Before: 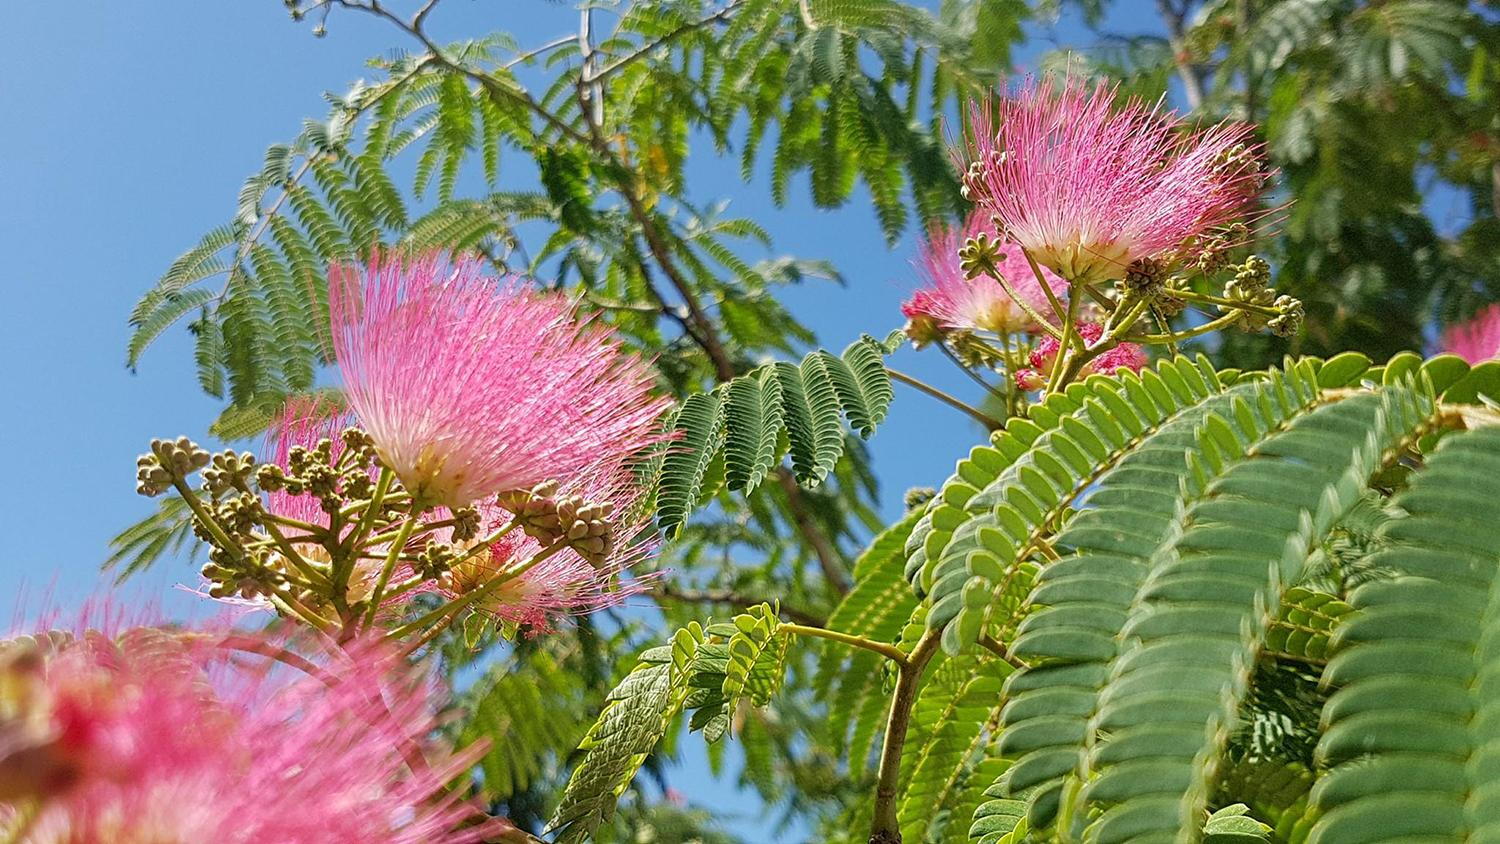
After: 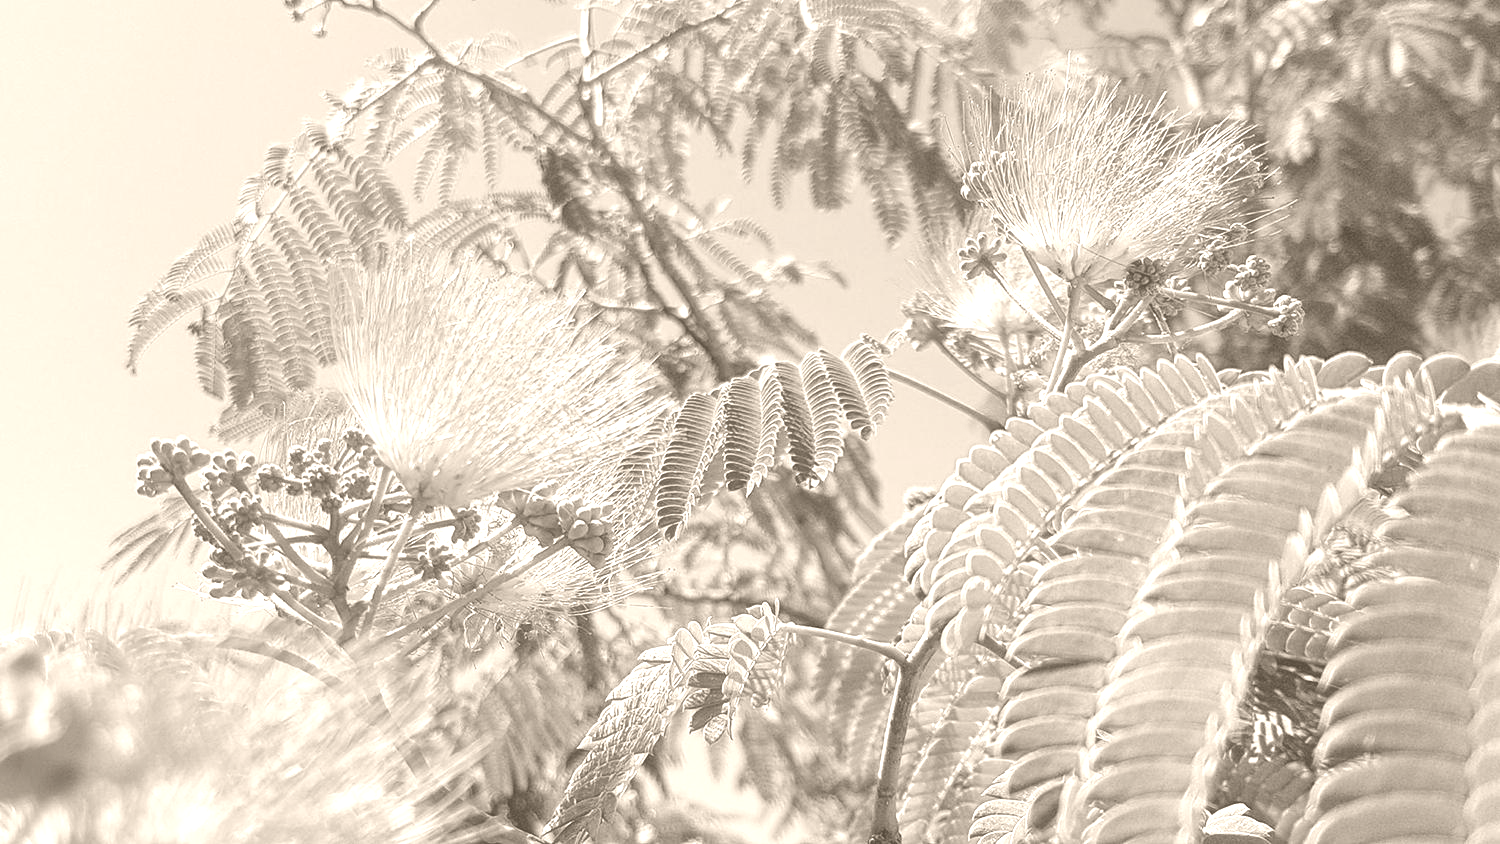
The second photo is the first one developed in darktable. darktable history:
white balance: red 1, blue 1
colorize: hue 34.49°, saturation 35.33%, source mix 100%, version 1
haze removal: strength -0.05
